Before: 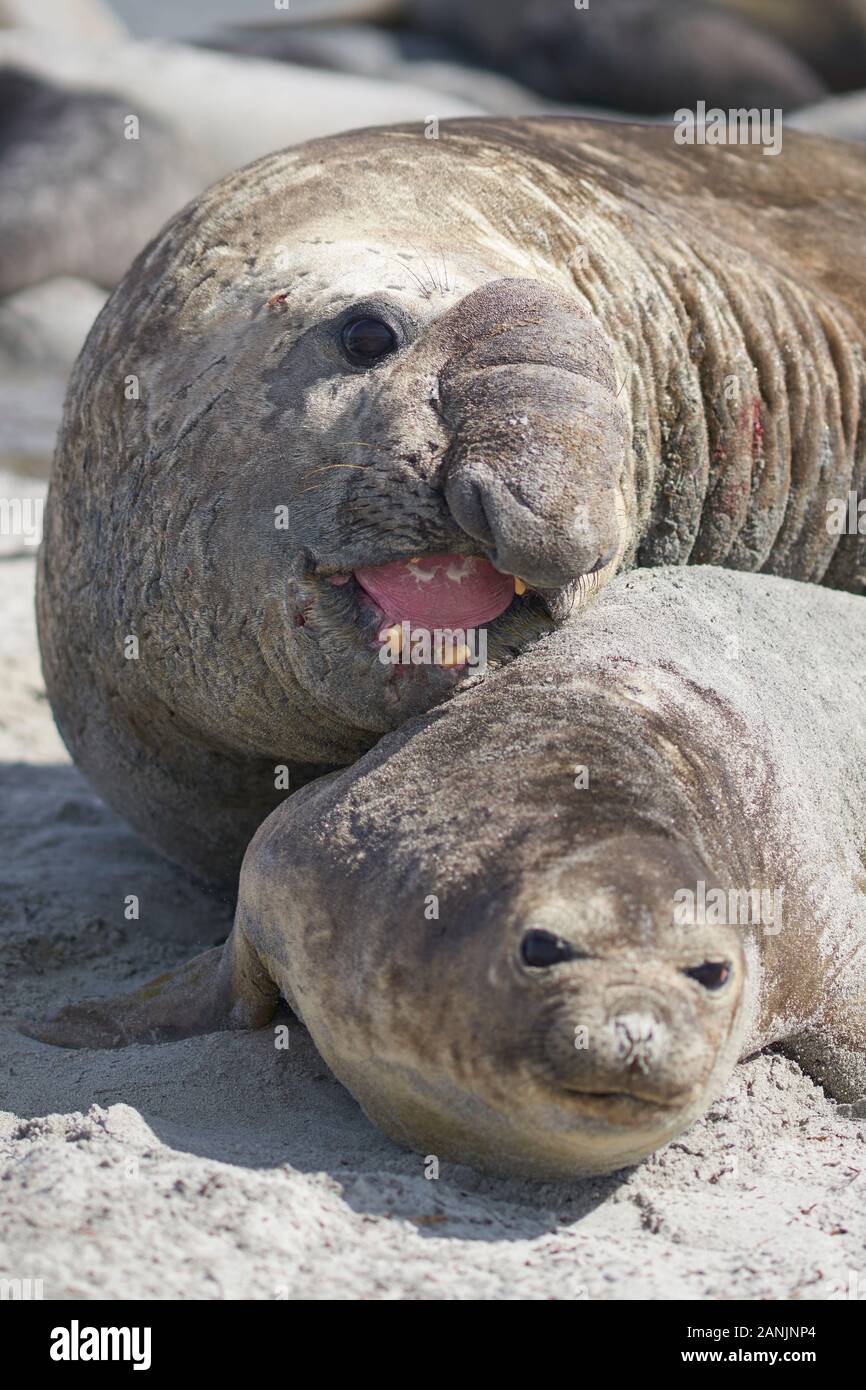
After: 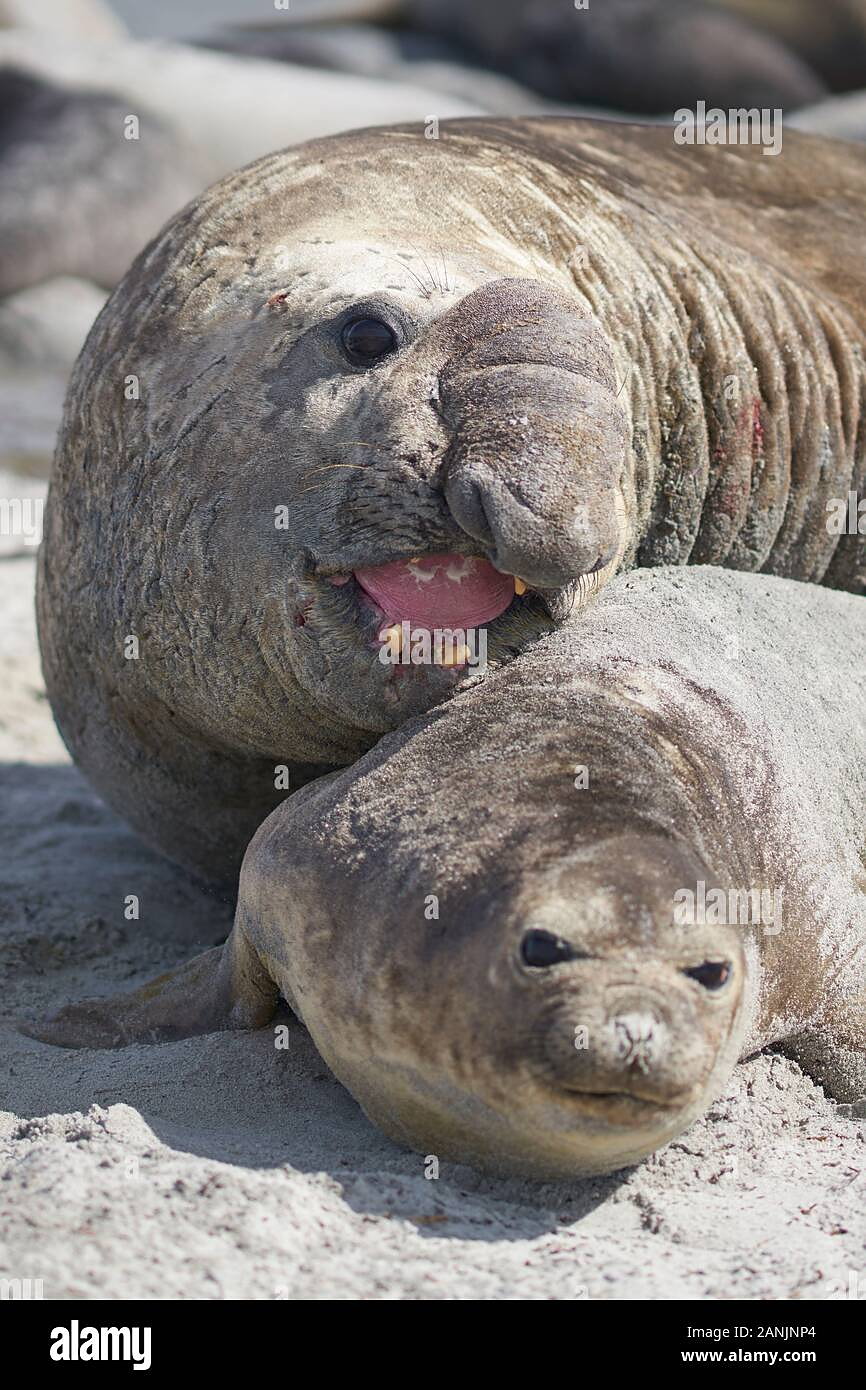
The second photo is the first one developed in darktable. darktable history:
sharpen: radius 0.97, amount 0.603
